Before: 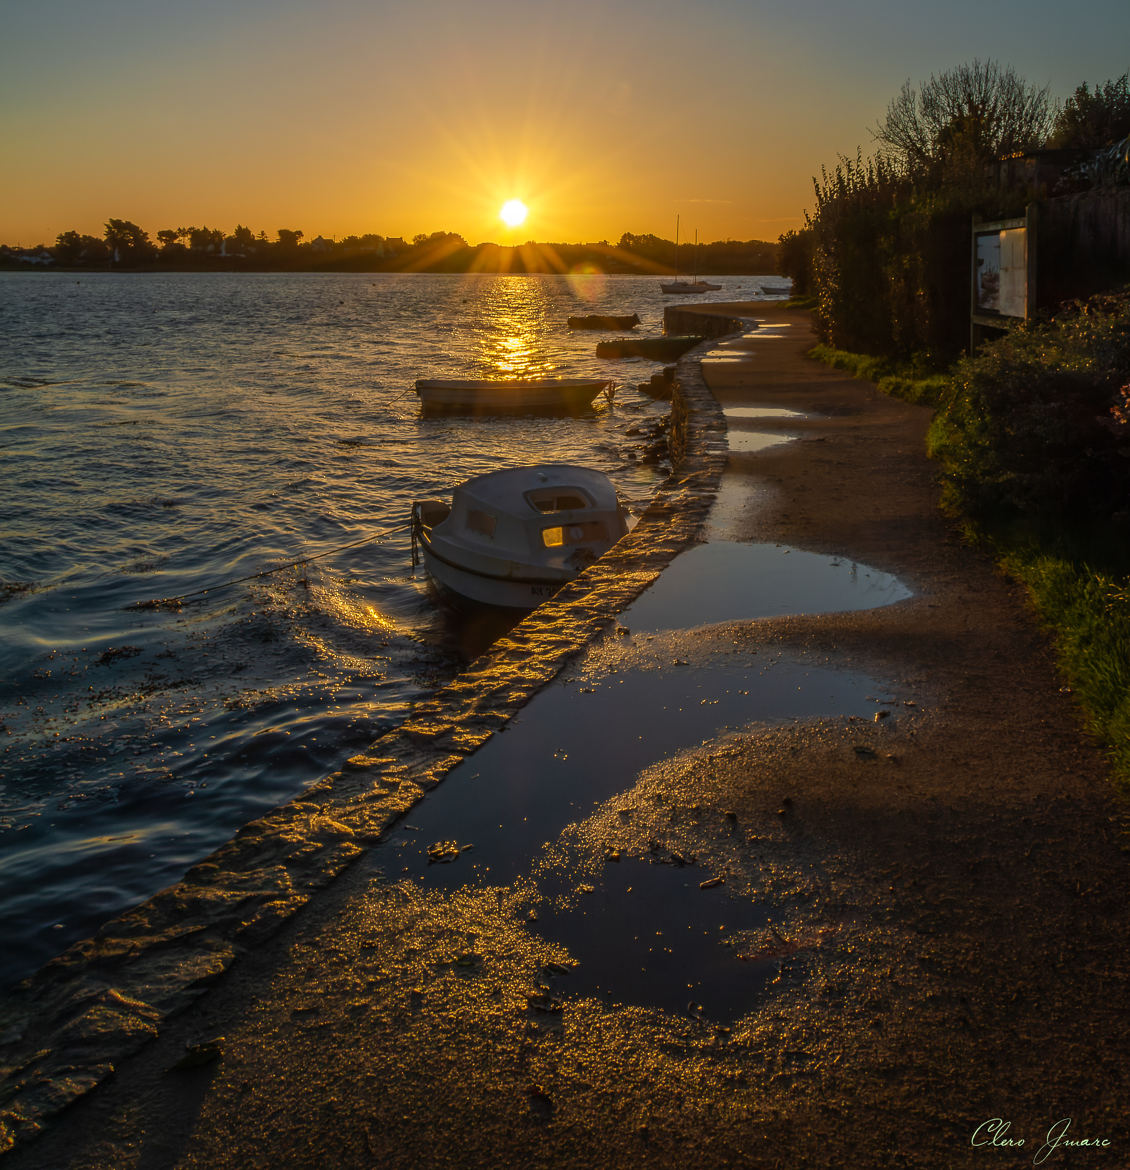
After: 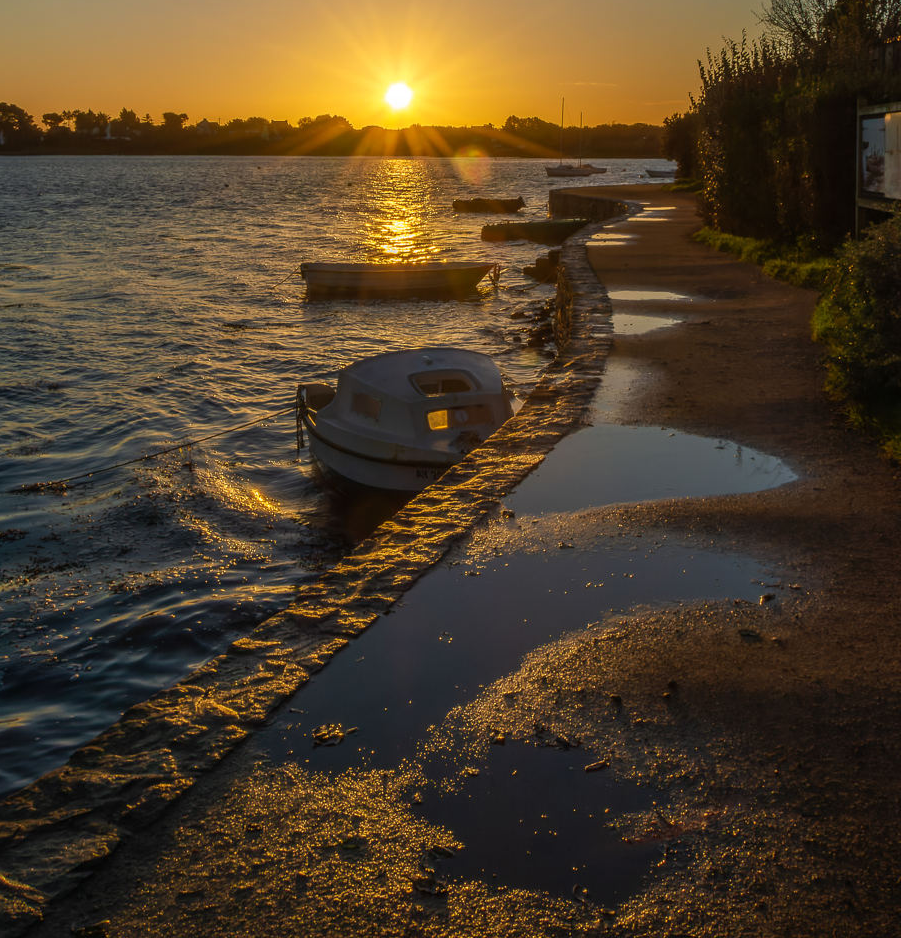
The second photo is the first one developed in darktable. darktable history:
crop and rotate: left 10.205%, top 10.065%, right 9.99%, bottom 9.752%
